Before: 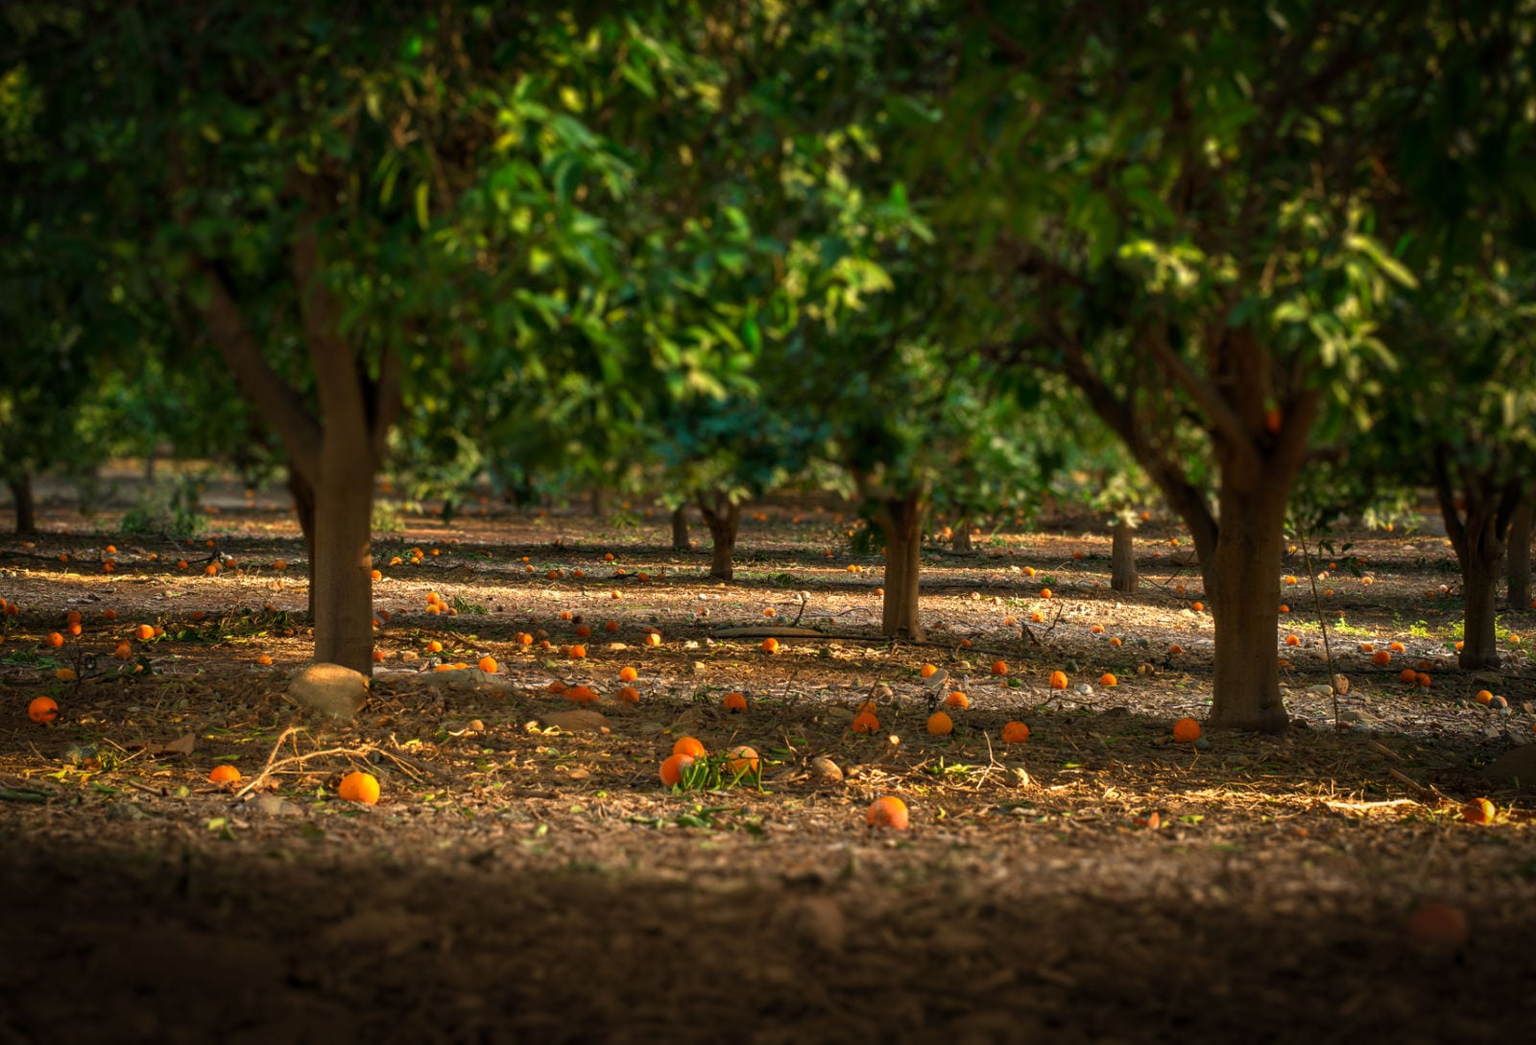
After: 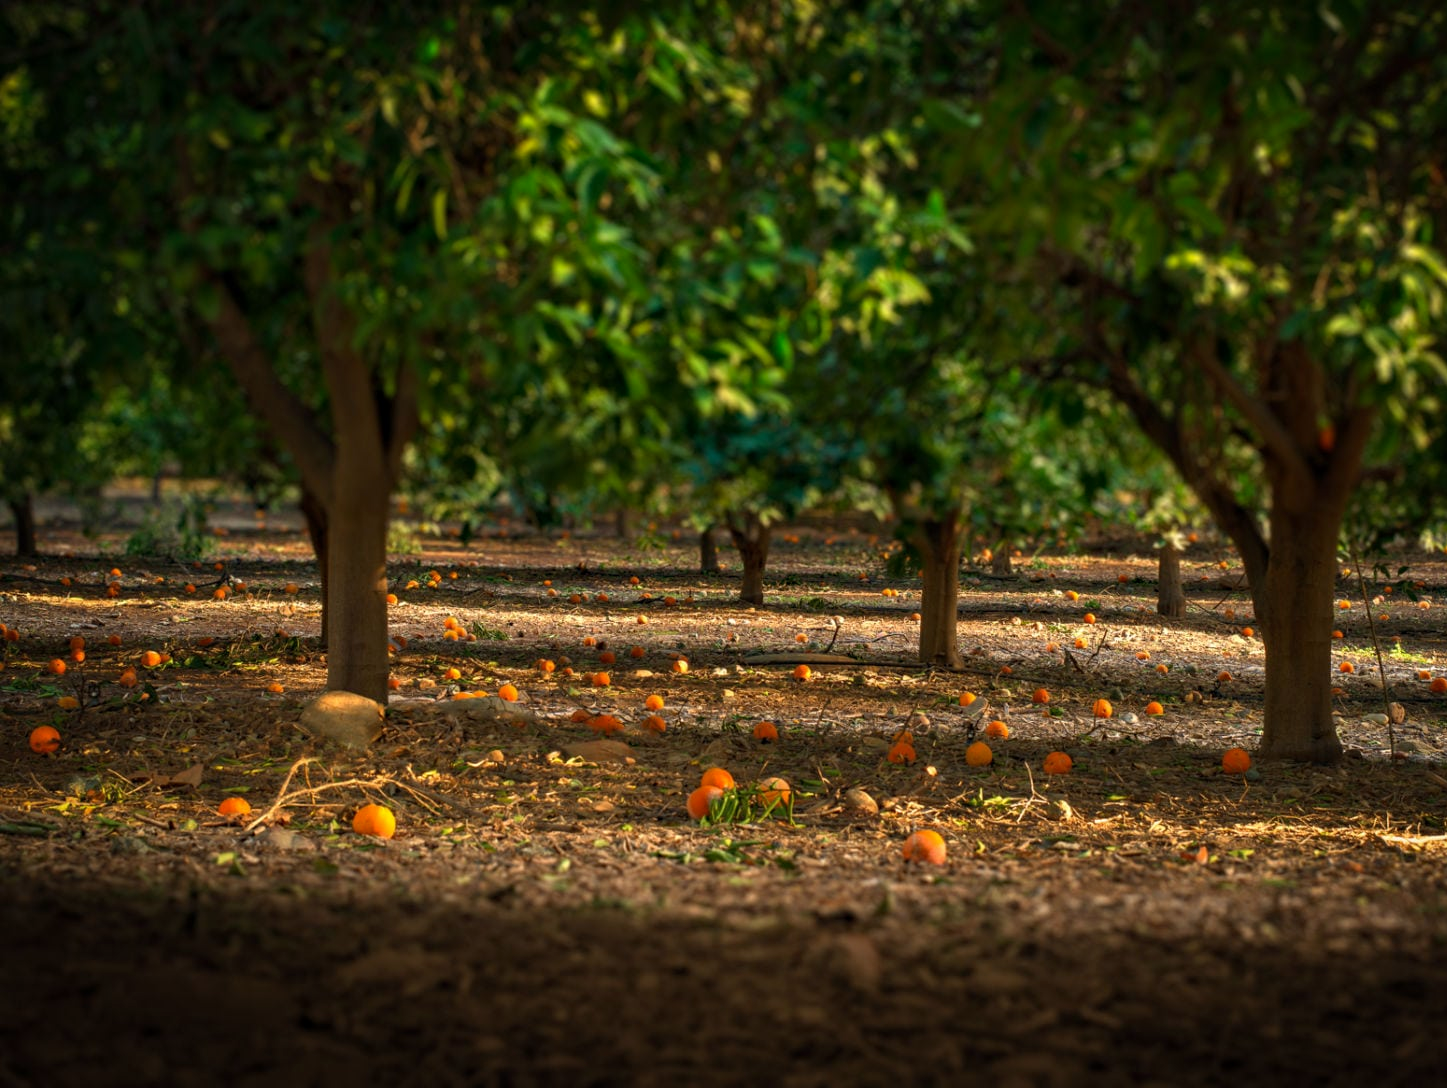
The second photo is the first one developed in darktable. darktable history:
crop: right 9.509%, bottom 0.031%
haze removal: compatibility mode true, adaptive false
